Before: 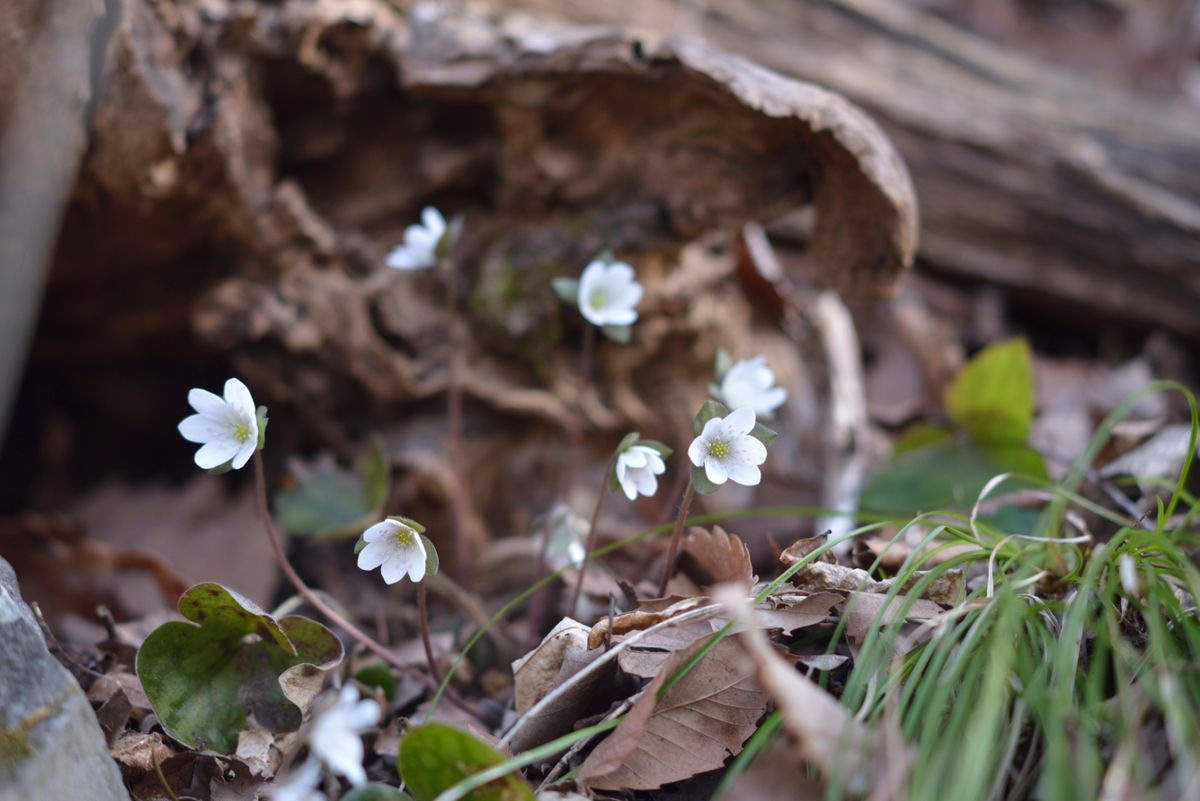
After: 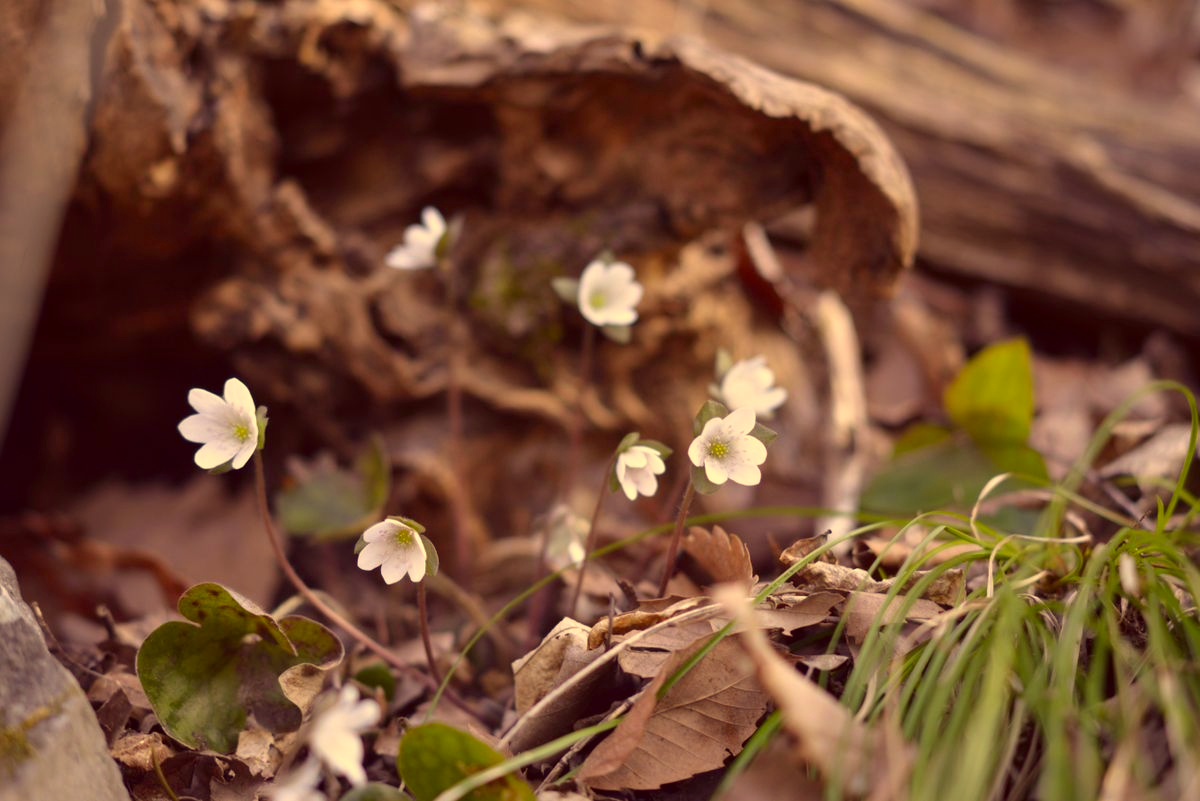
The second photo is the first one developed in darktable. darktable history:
color correction: highlights a* 10.05, highlights b* 38.37, shadows a* 14.19, shadows b* 3.19
